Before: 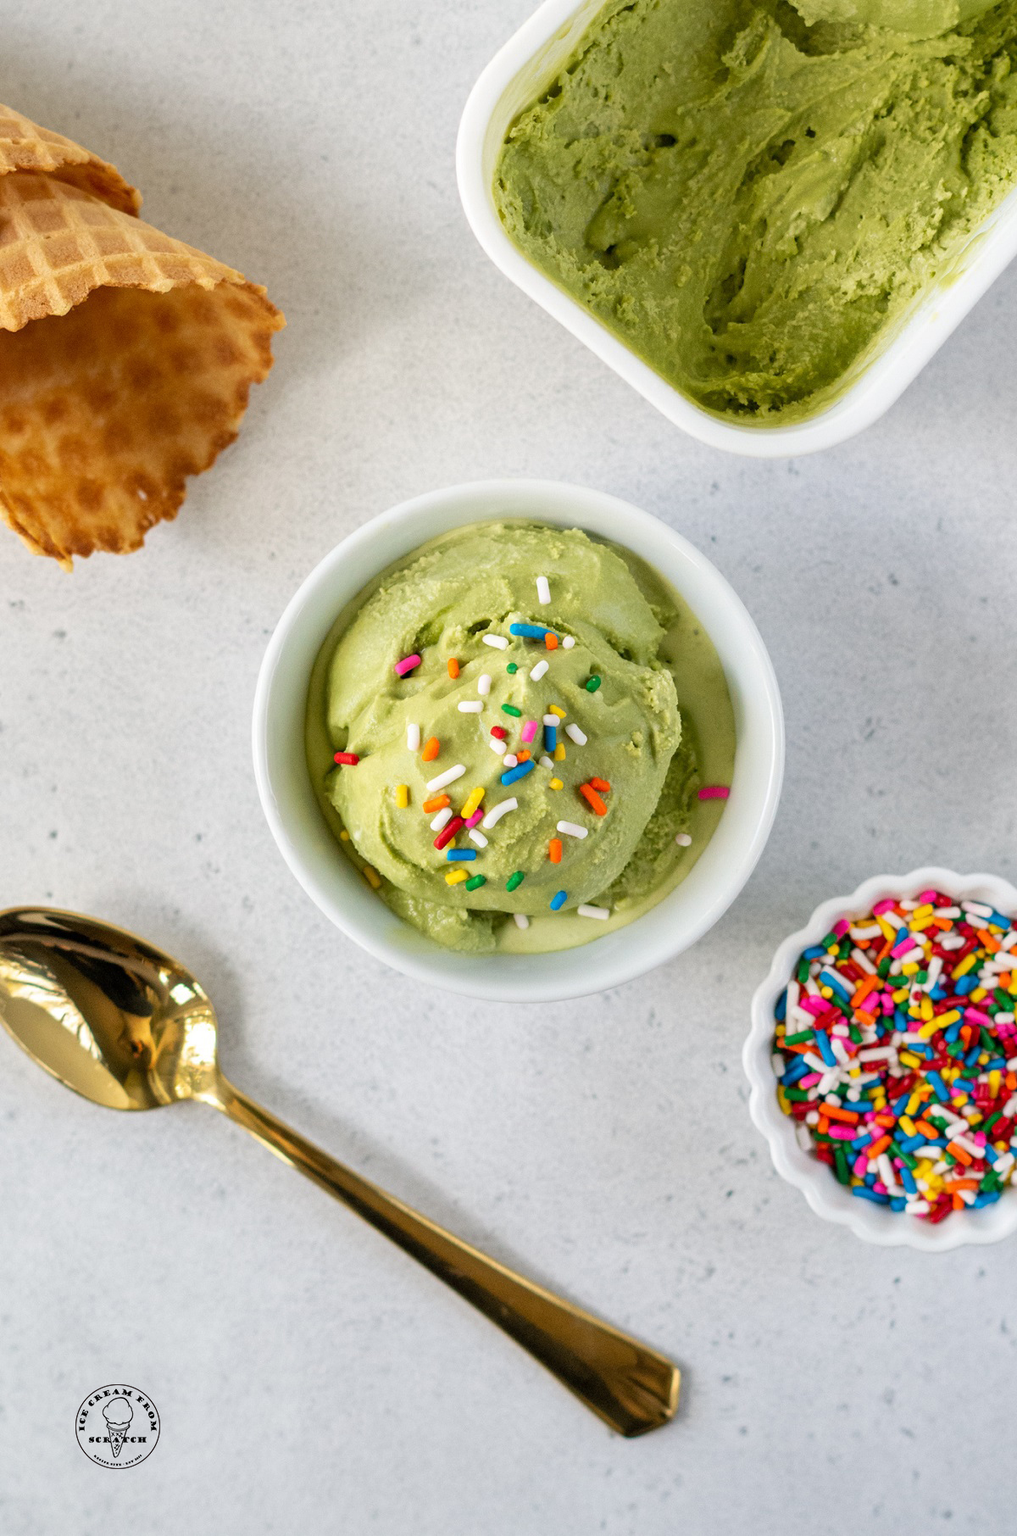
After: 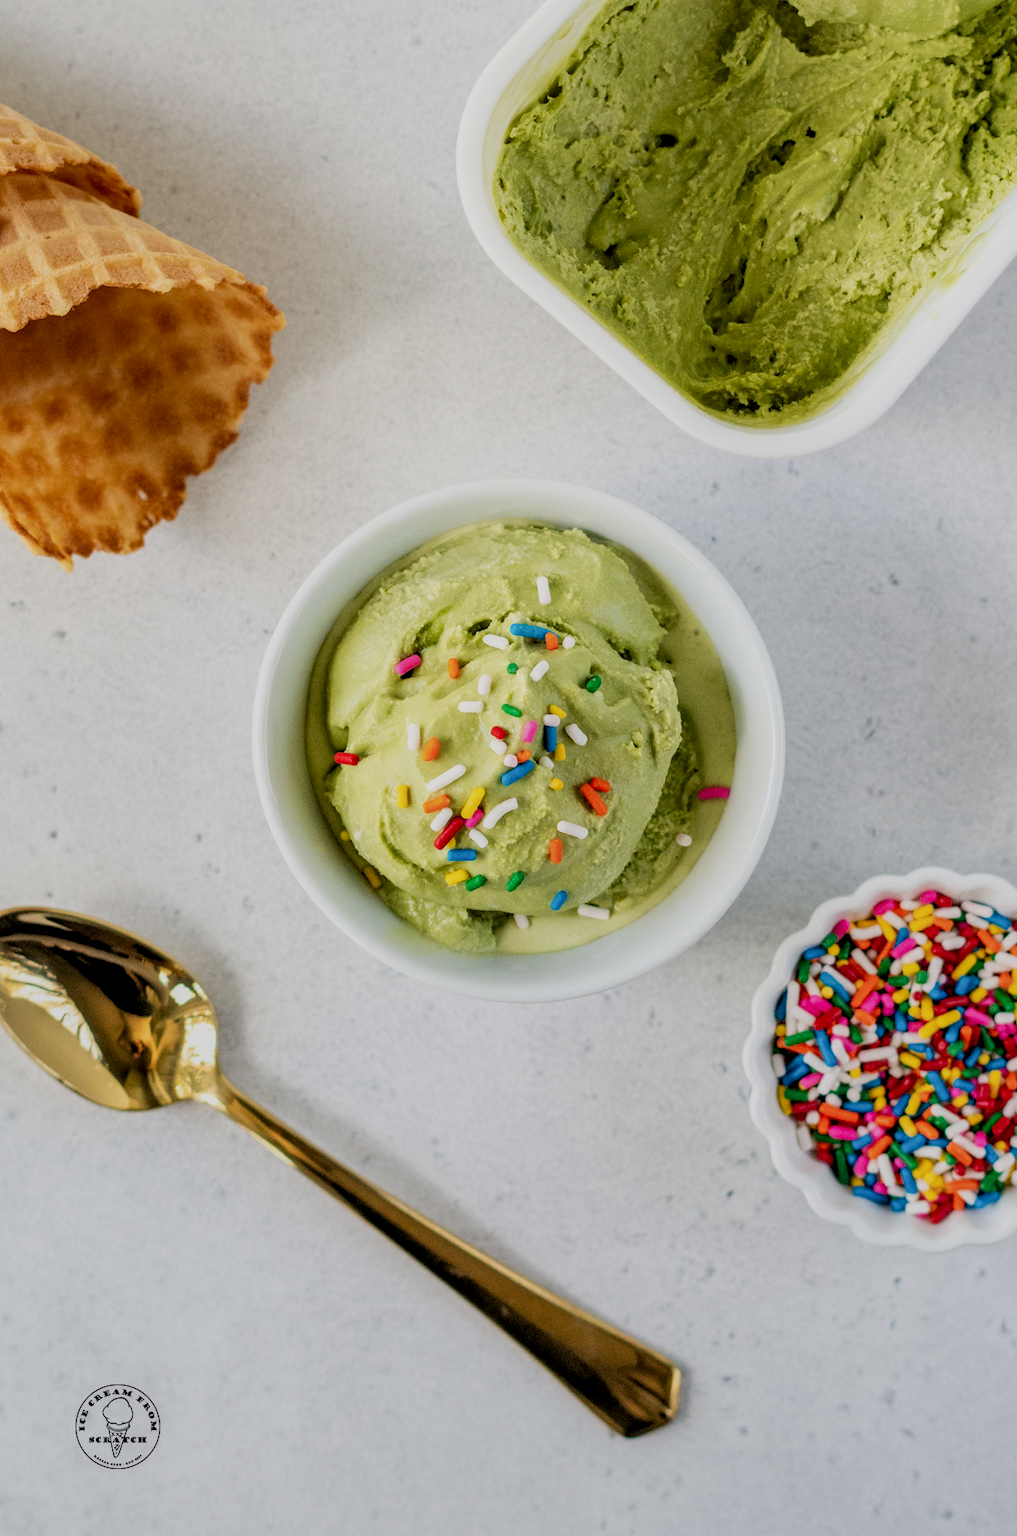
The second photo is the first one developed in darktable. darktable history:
local contrast: detail 130%
tone equalizer: on, module defaults
filmic rgb: black relative exposure -7.42 EV, white relative exposure 4.85 EV, hardness 3.4
